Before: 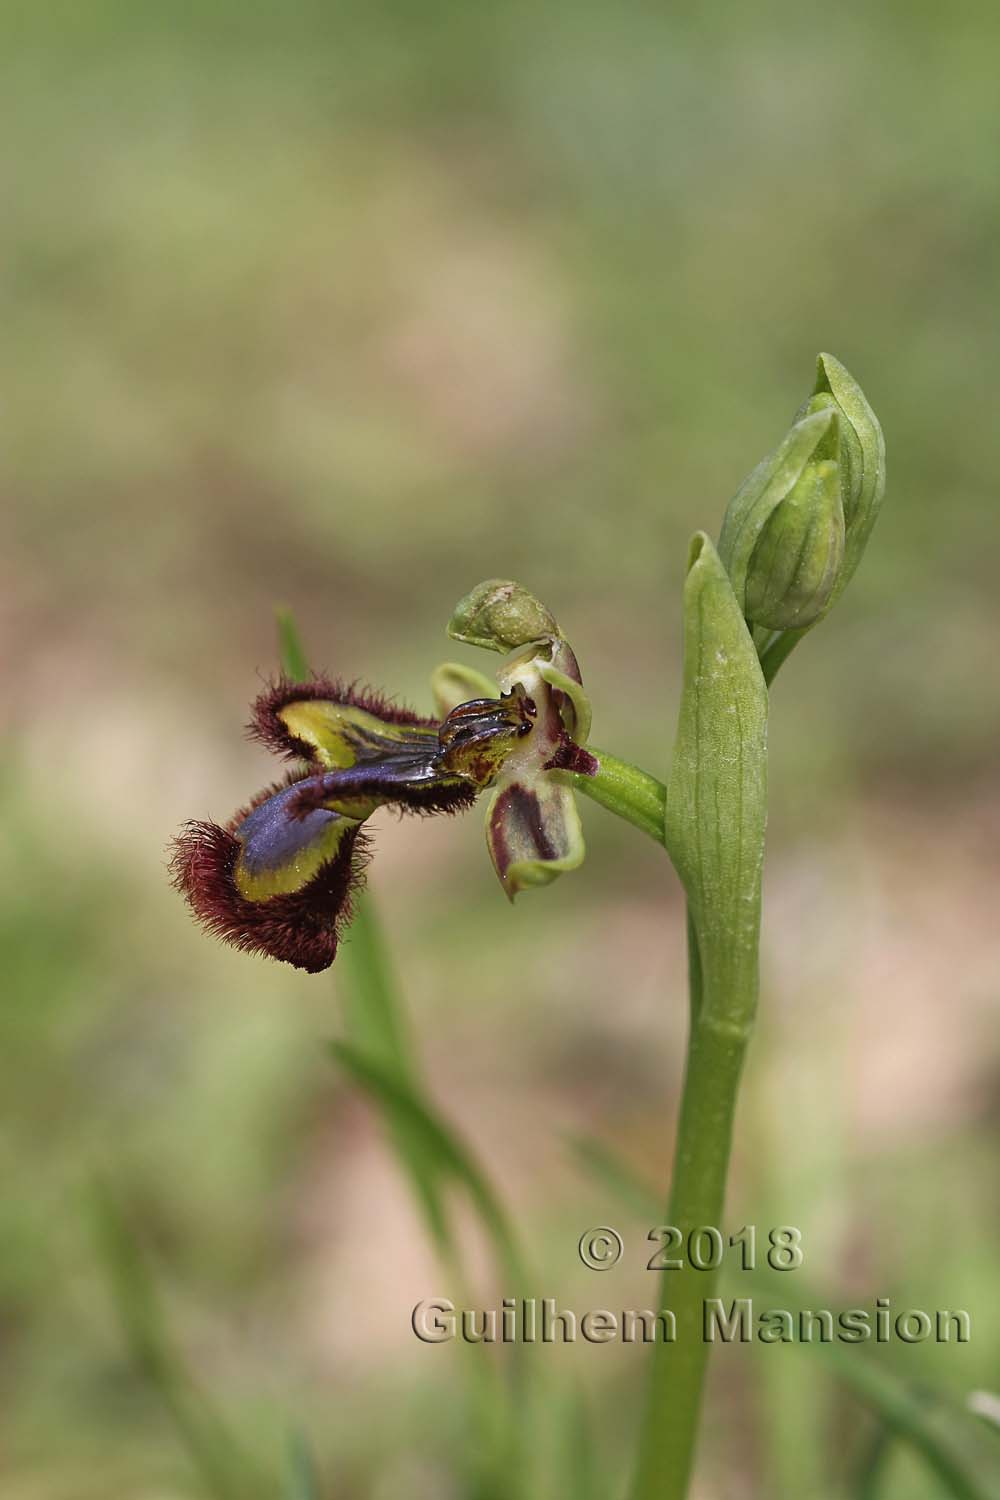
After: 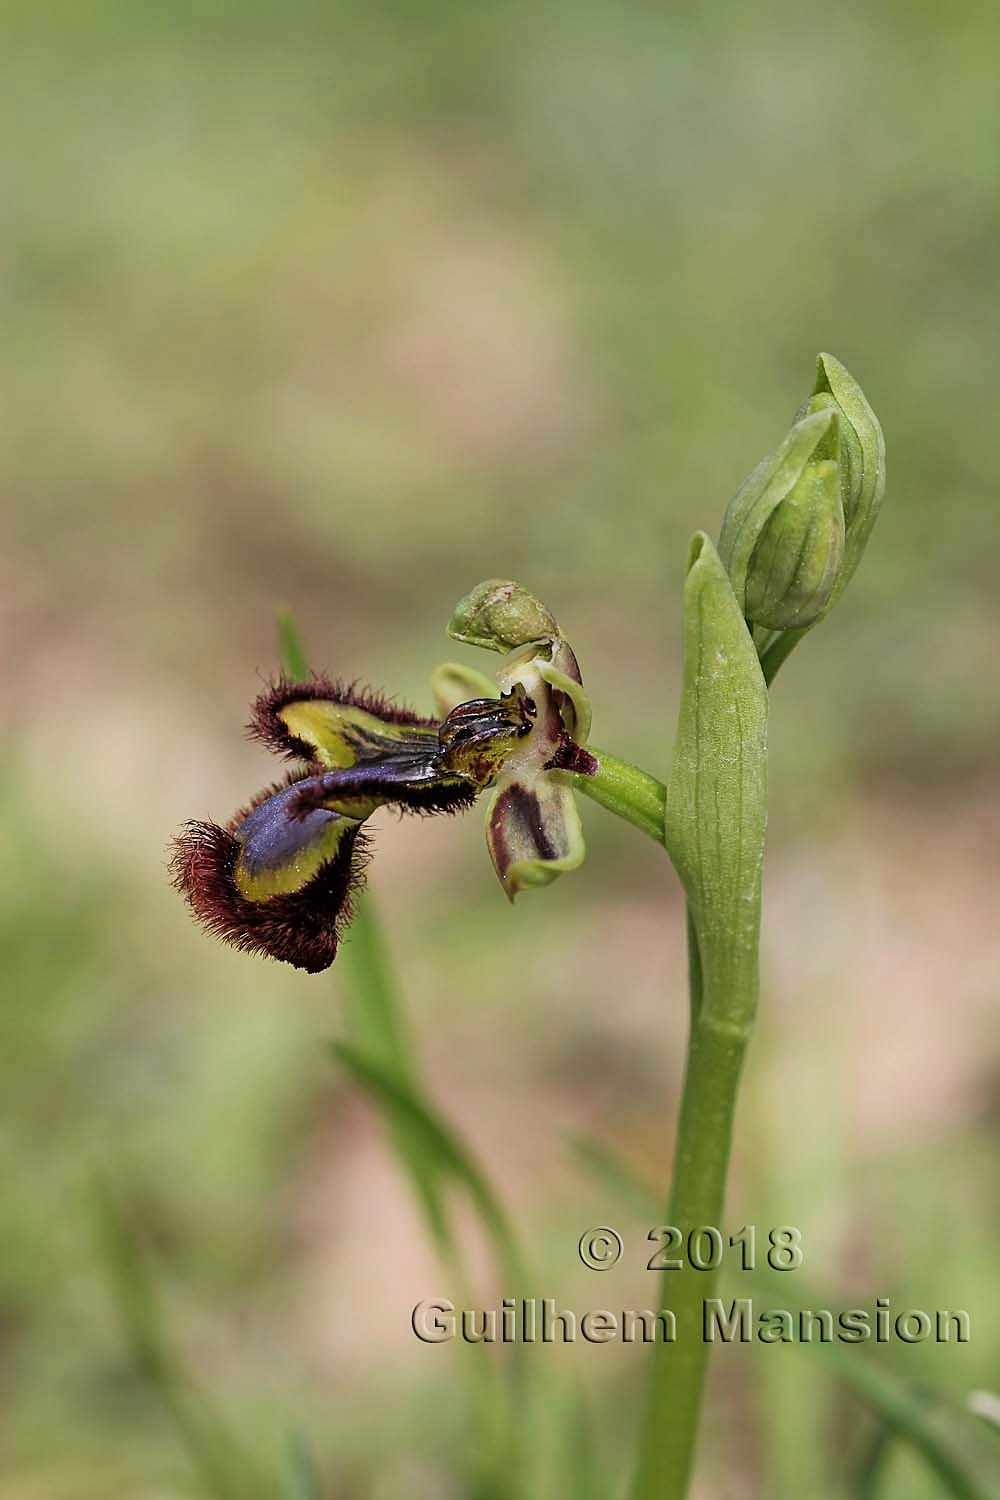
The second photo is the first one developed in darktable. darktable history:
sharpen: radius 0.977, amount 0.602
filmic rgb: black relative exposure -7.65 EV, white relative exposure 4.56 EV, hardness 3.61, contrast 1.053, color science v6 (2022)
levels: levels [0, 0.474, 0.947]
